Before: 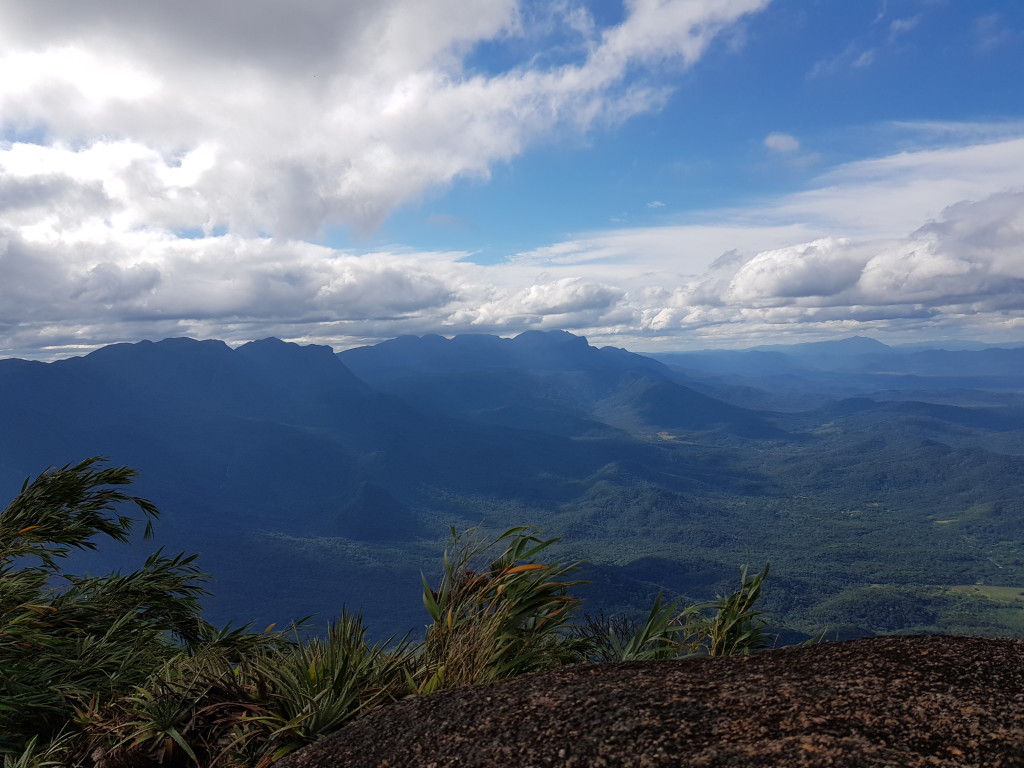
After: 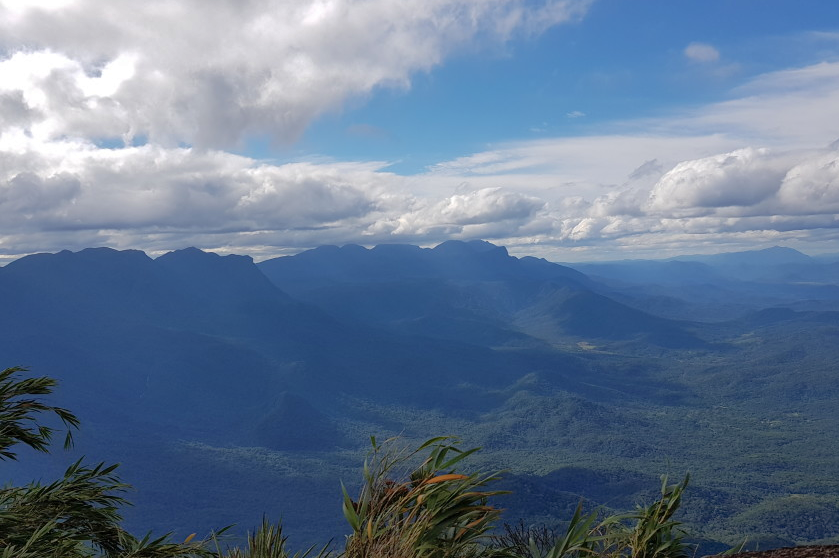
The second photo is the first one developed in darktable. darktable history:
crop: left 7.856%, top 11.836%, right 10.12%, bottom 15.387%
shadows and highlights: on, module defaults
